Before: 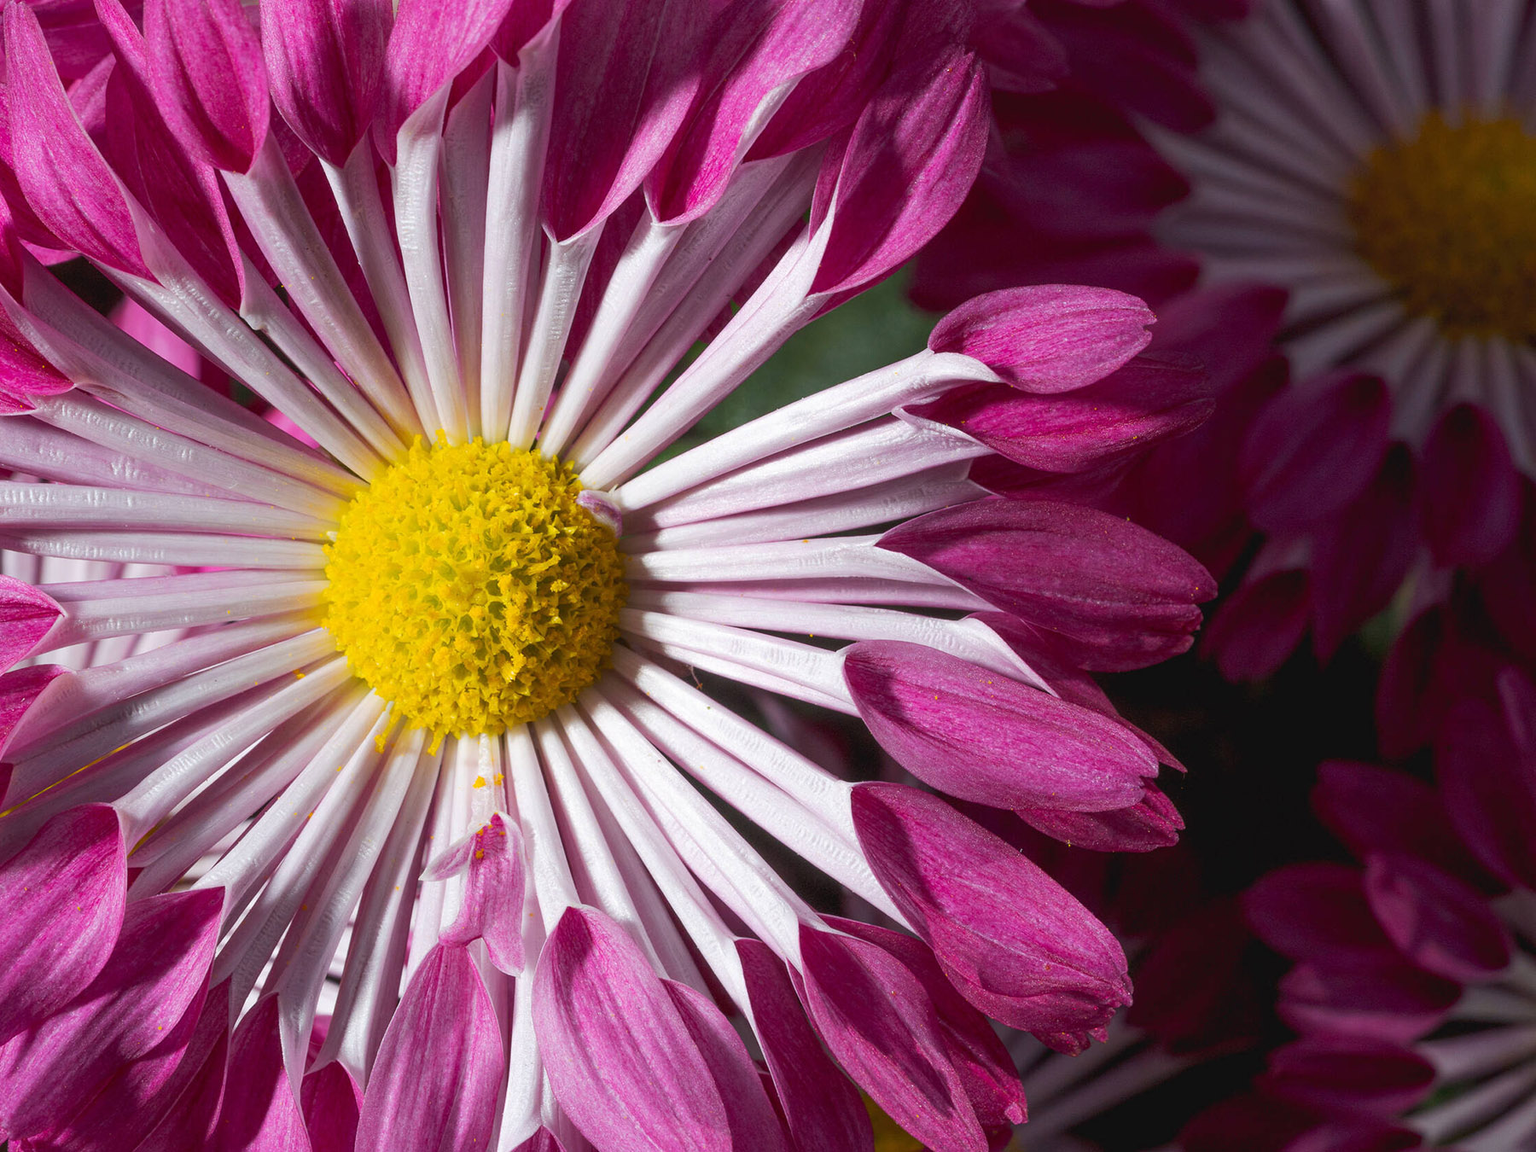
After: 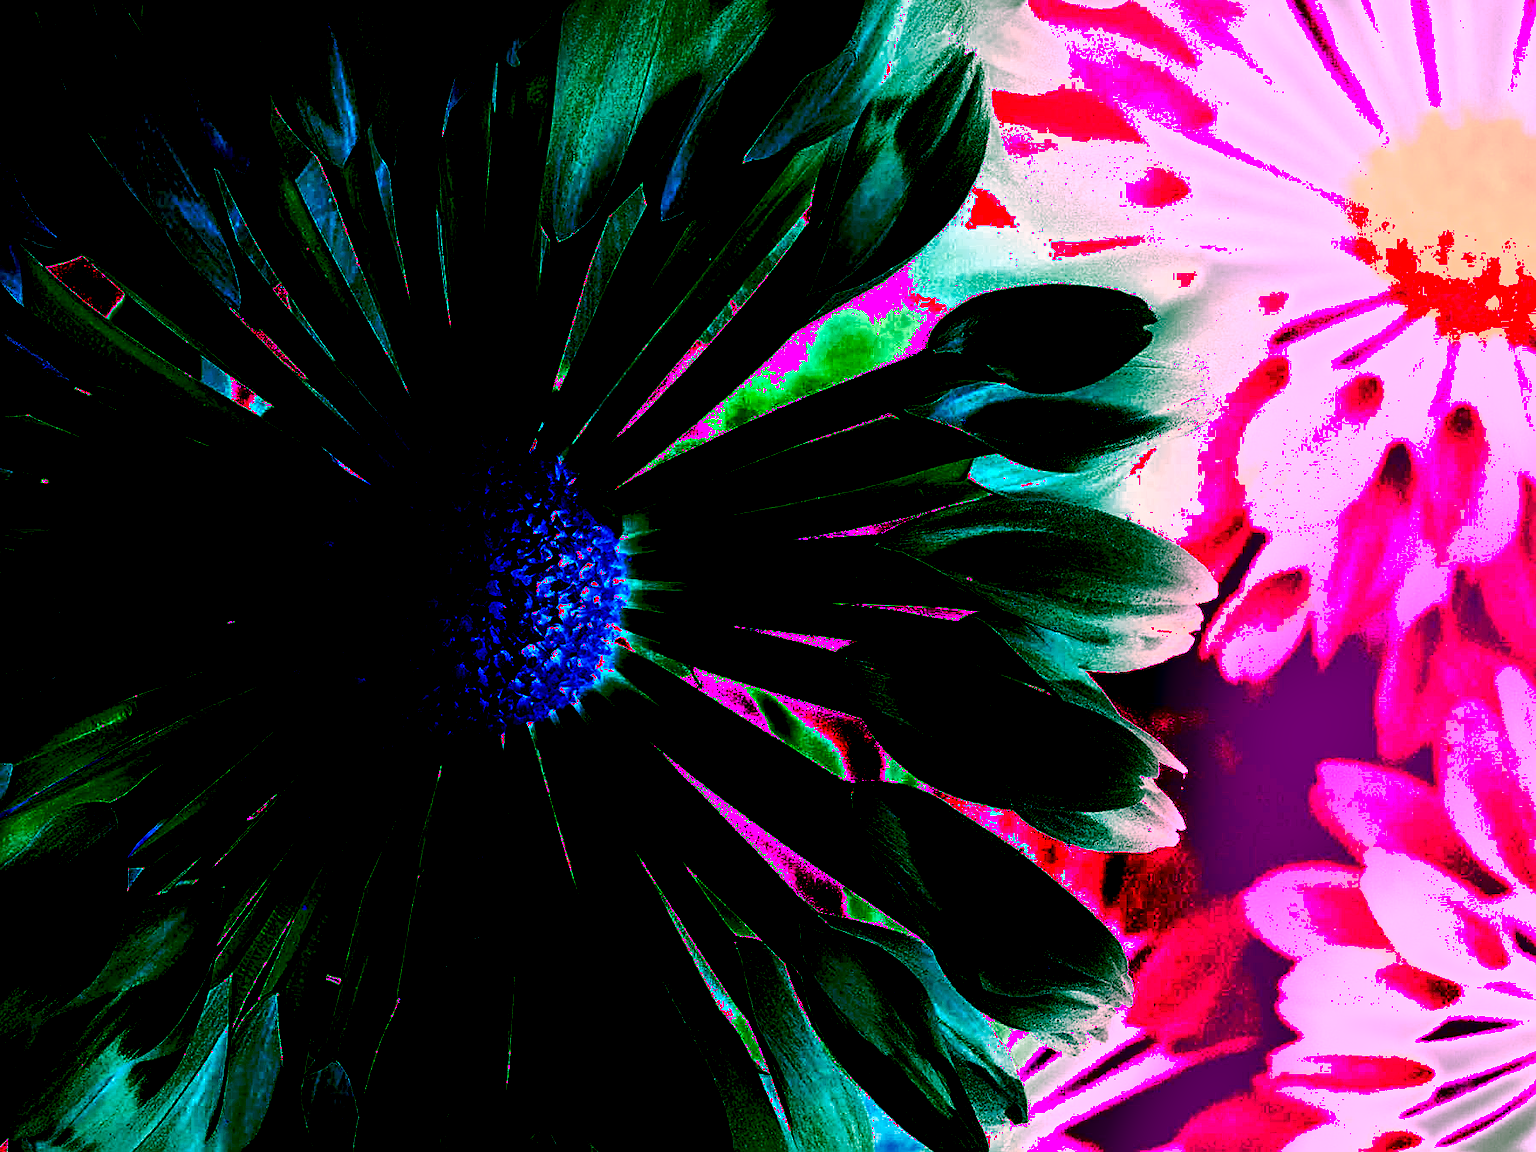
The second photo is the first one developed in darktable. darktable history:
shadows and highlights: shadows 22.7, highlights -48.71, soften with gaussian
white balance: red 8, blue 8
sharpen: on, module defaults
